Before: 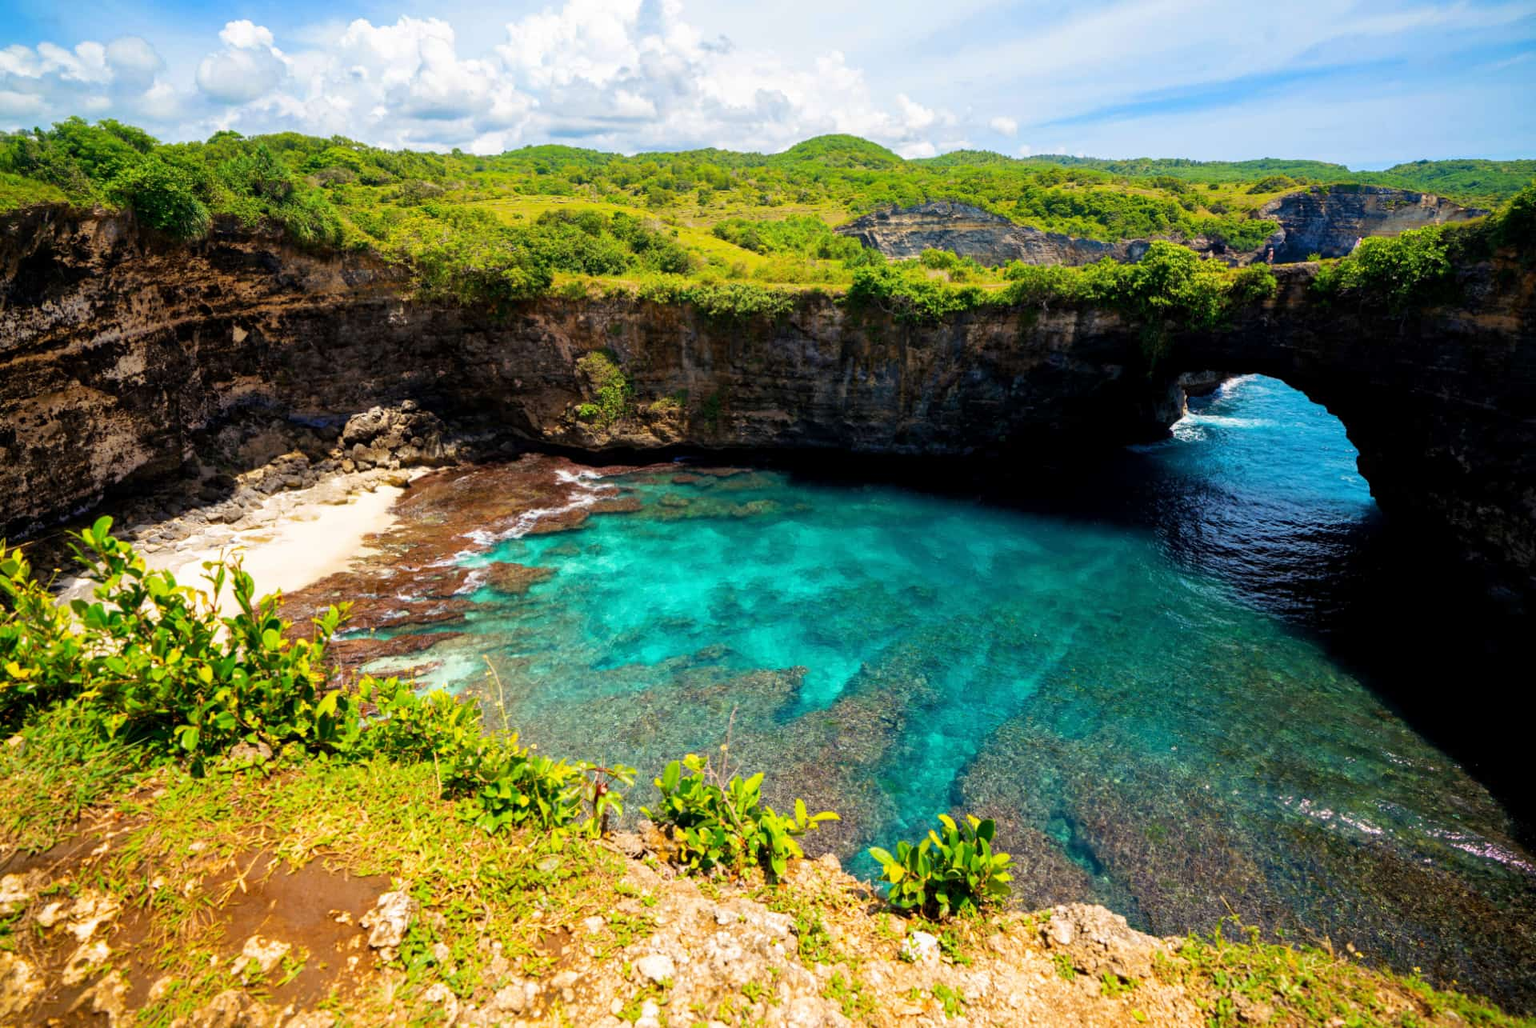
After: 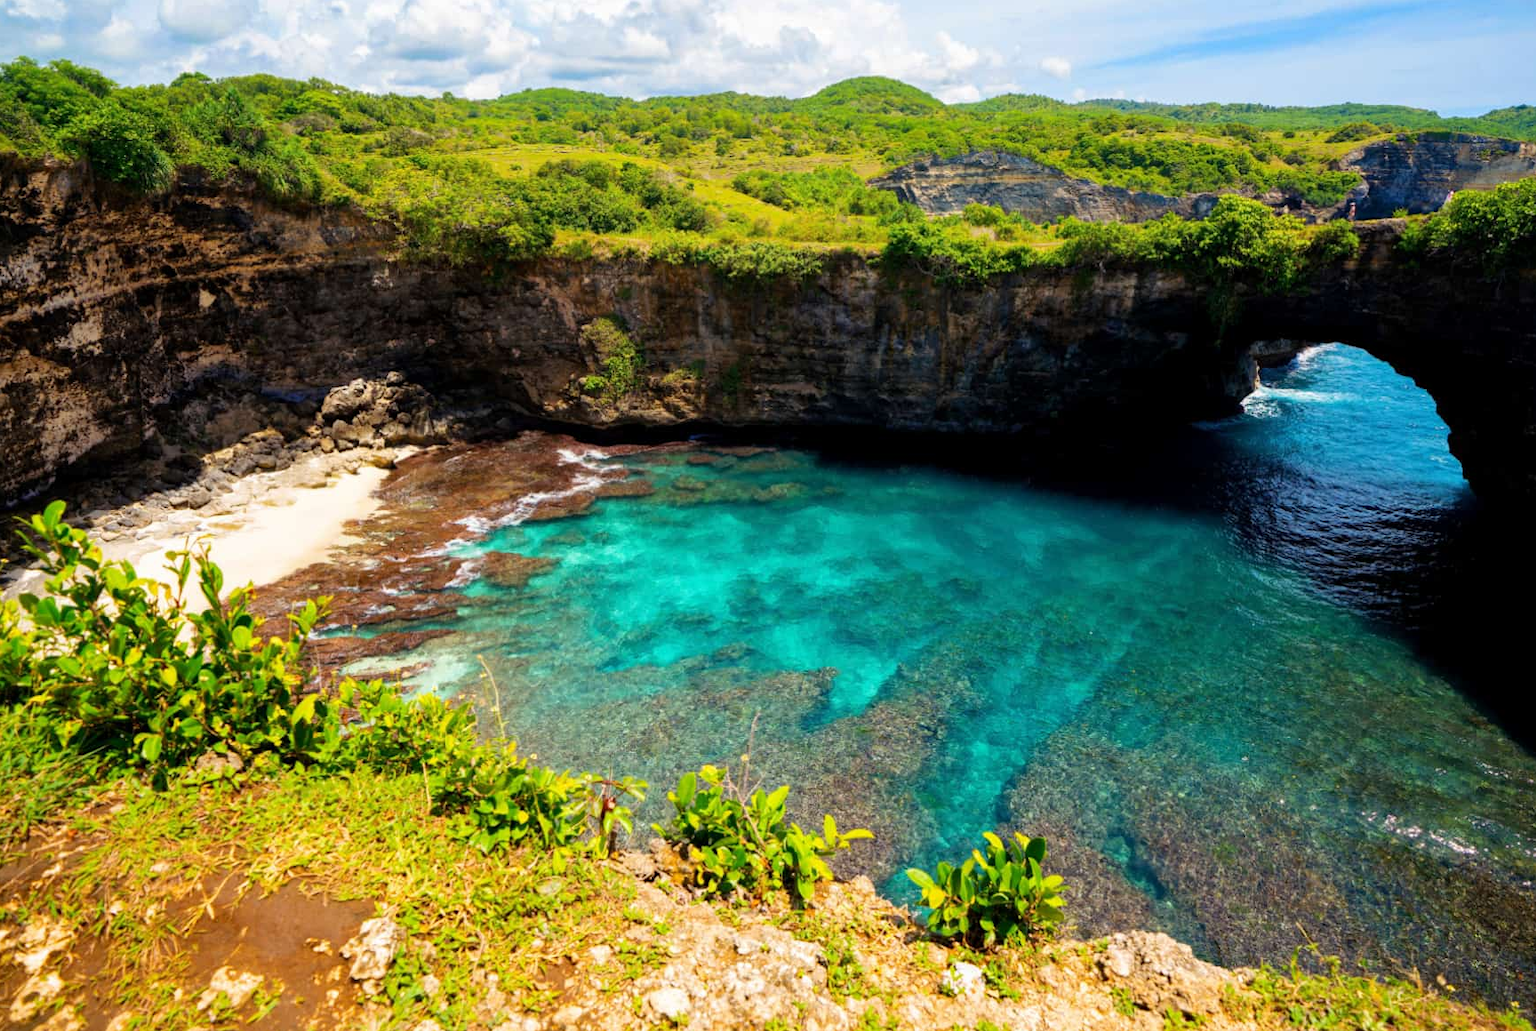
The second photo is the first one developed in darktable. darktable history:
crop: left 3.524%, top 6.428%, right 6.449%, bottom 3.236%
